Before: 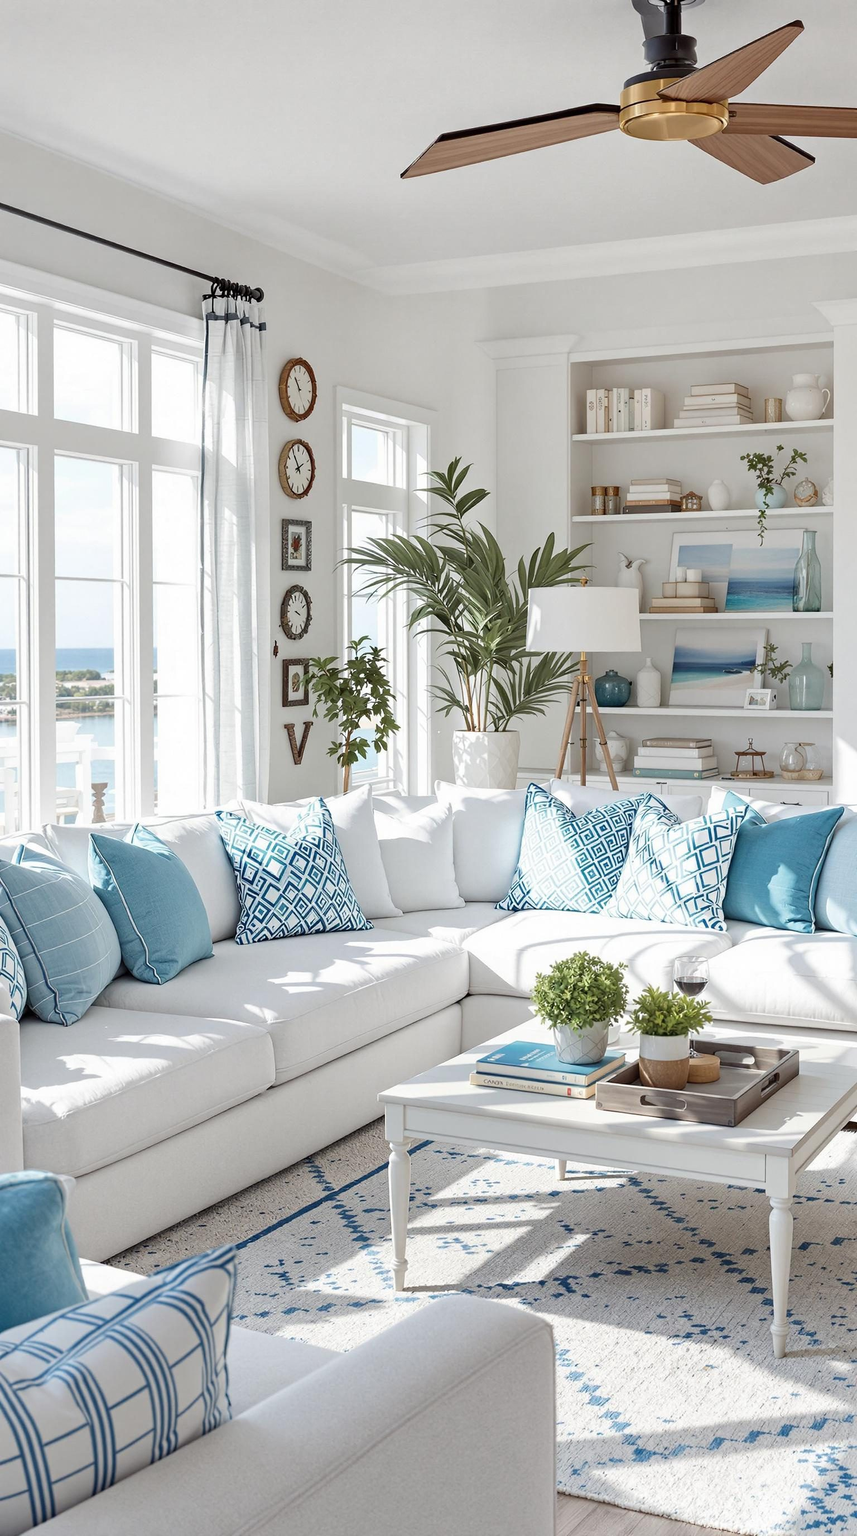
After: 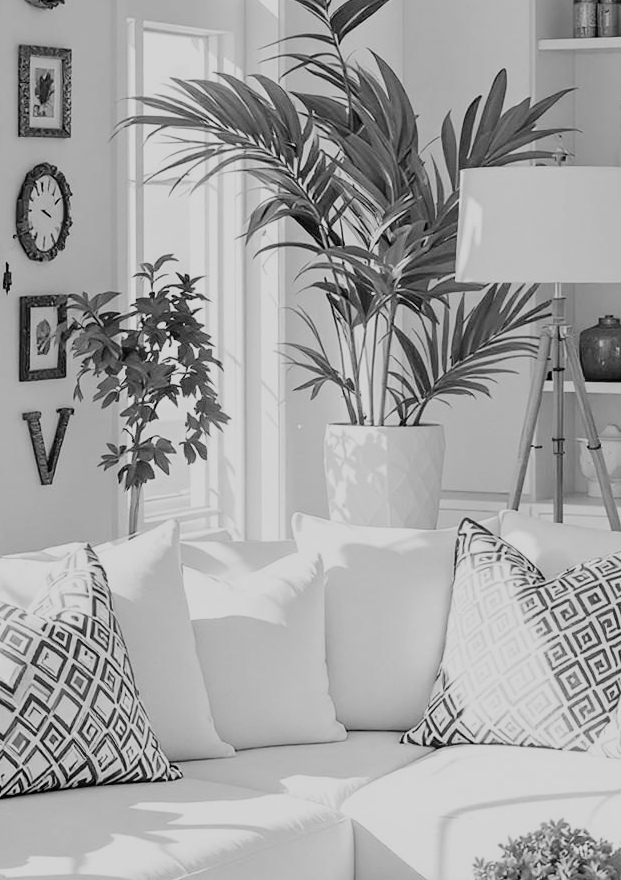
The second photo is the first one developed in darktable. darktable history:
monochrome: on, module defaults
crop: left 31.751%, top 32.172%, right 27.8%, bottom 35.83%
filmic rgb: black relative exposure -7.65 EV, white relative exposure 4.56 EV, hardness 3.61
